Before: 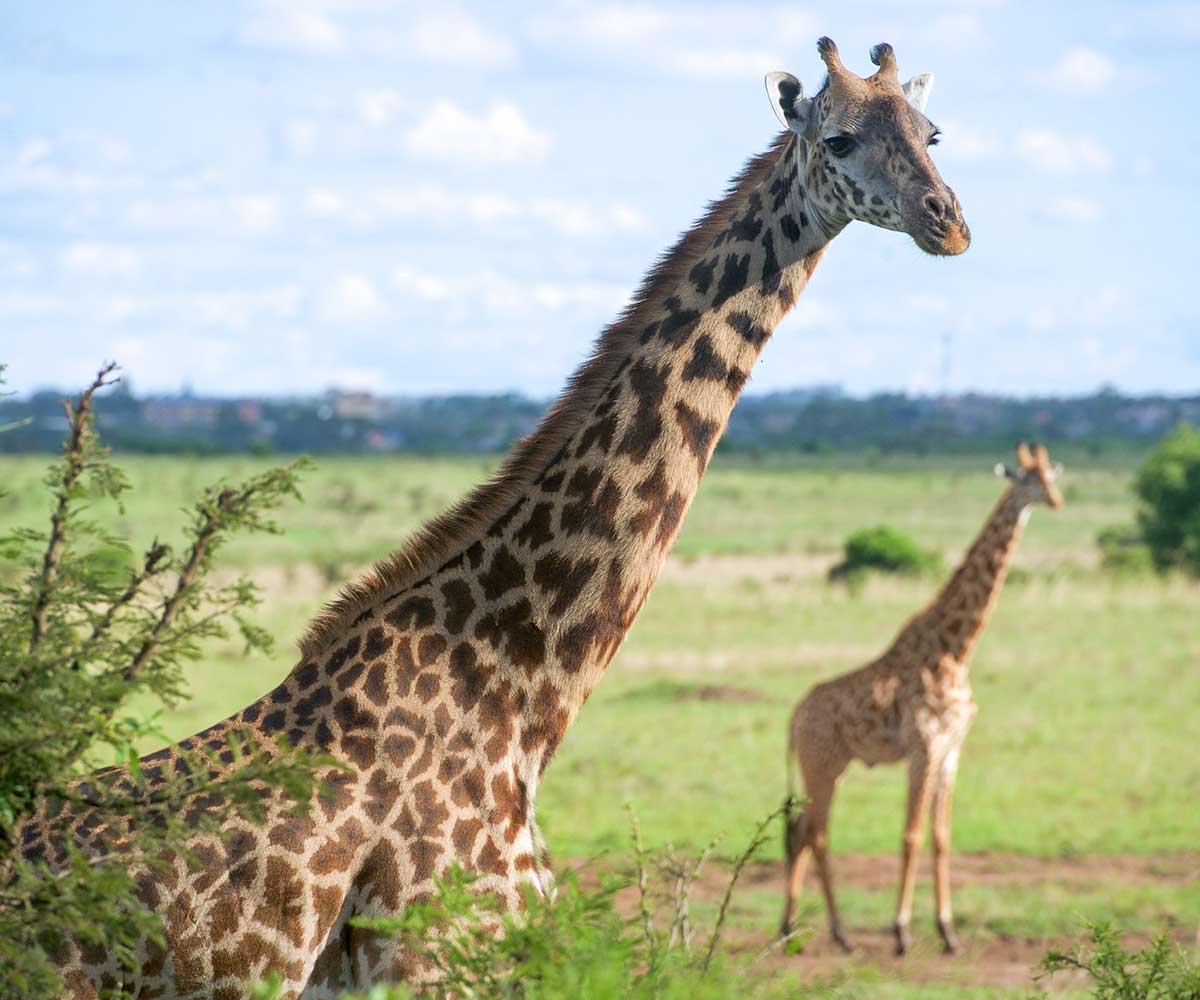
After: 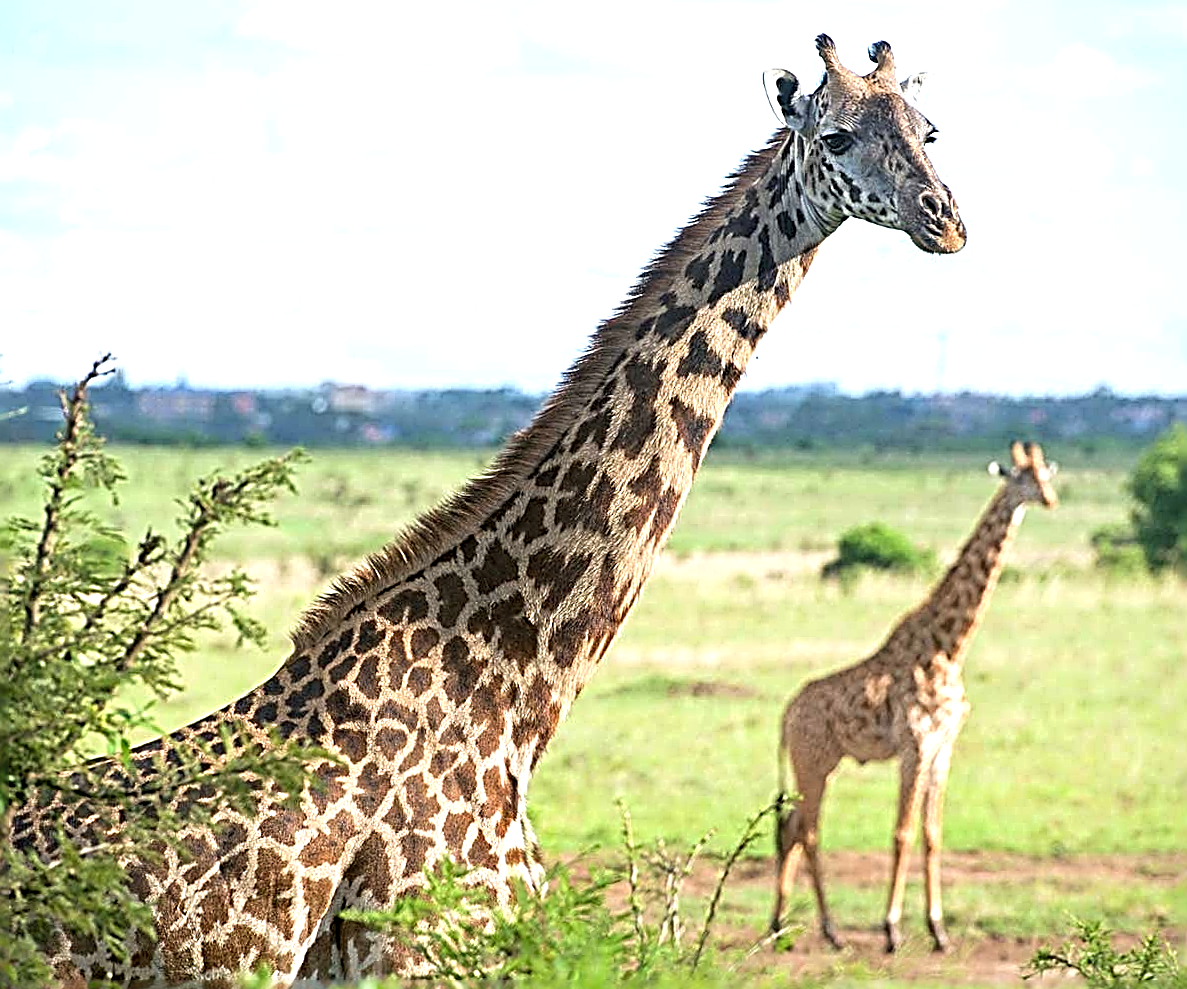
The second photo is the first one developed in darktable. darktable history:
exposure: black level correction -0.002, exposure 0.546 EV, compensate highlight preservation false
crop and rotate: angle -0.521°
sharpen: radius 3.206, amount 1.737
